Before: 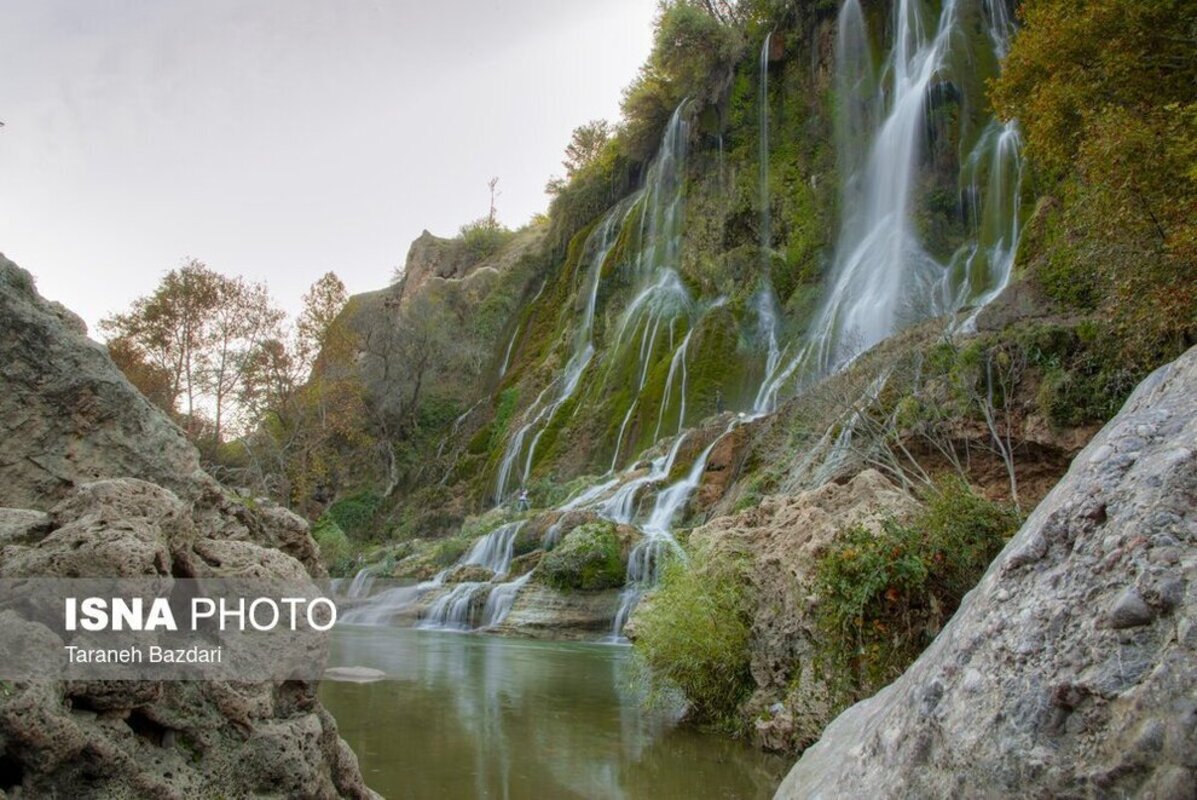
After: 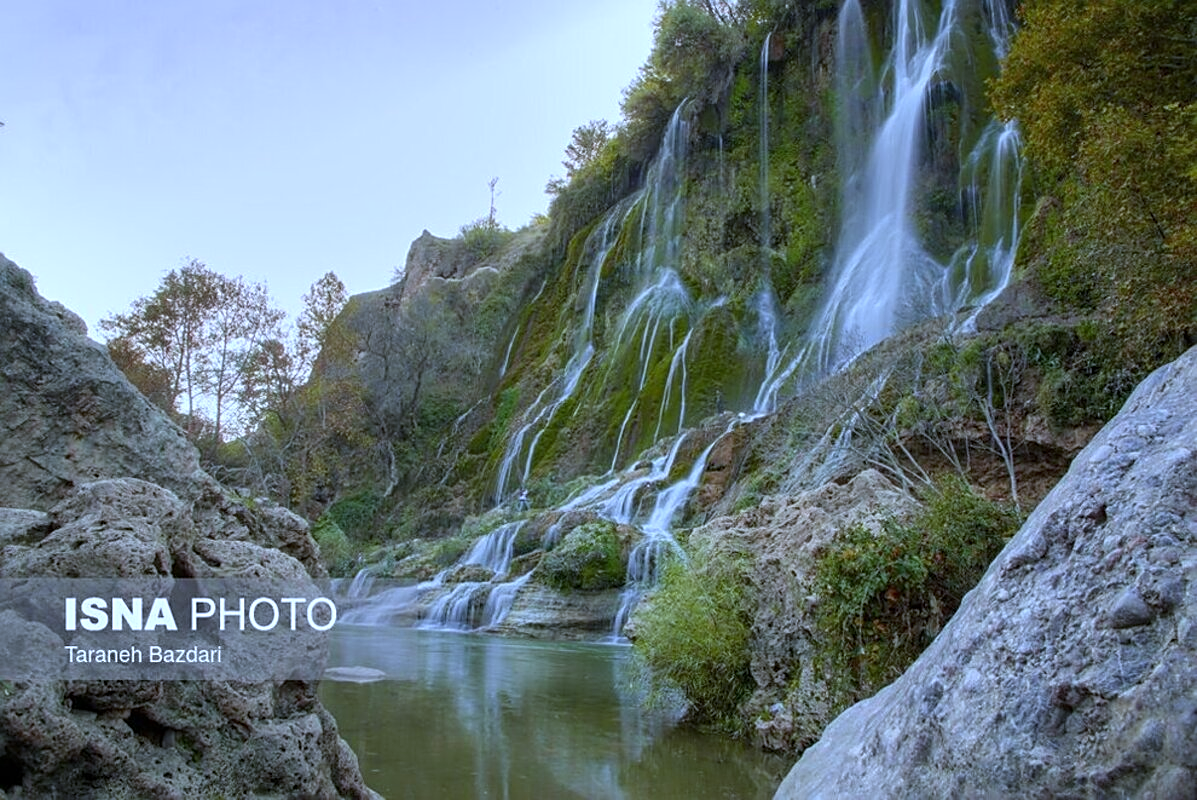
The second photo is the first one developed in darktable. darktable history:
sharpen: on, module defaults
white balance: red 0.871, blue 1.249
